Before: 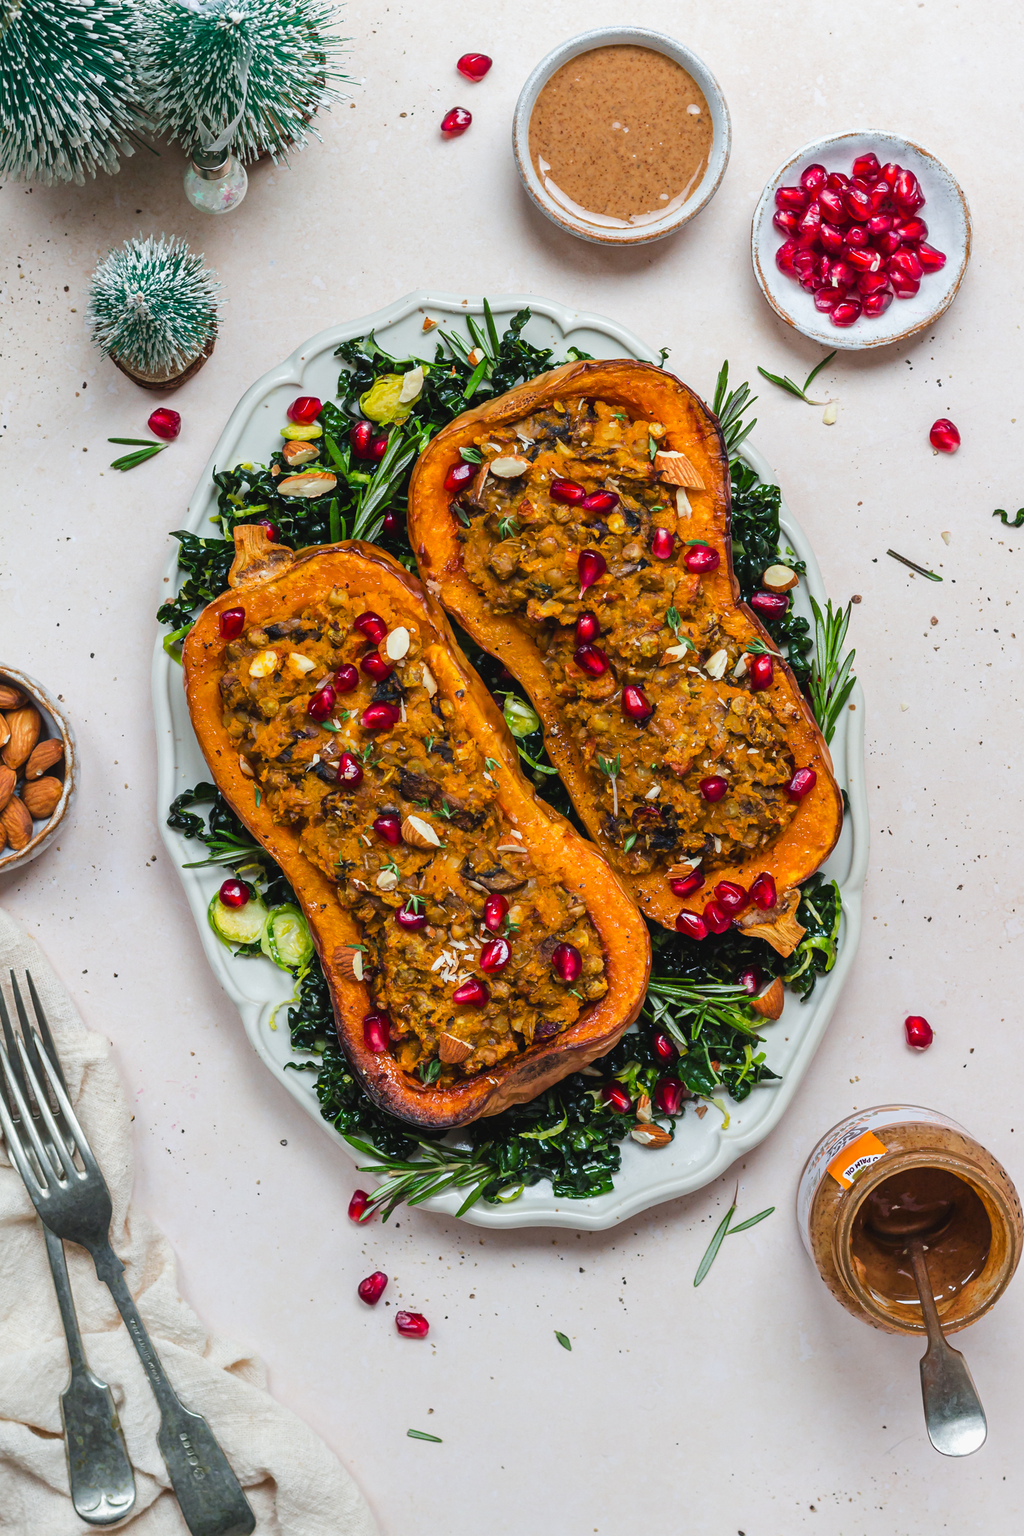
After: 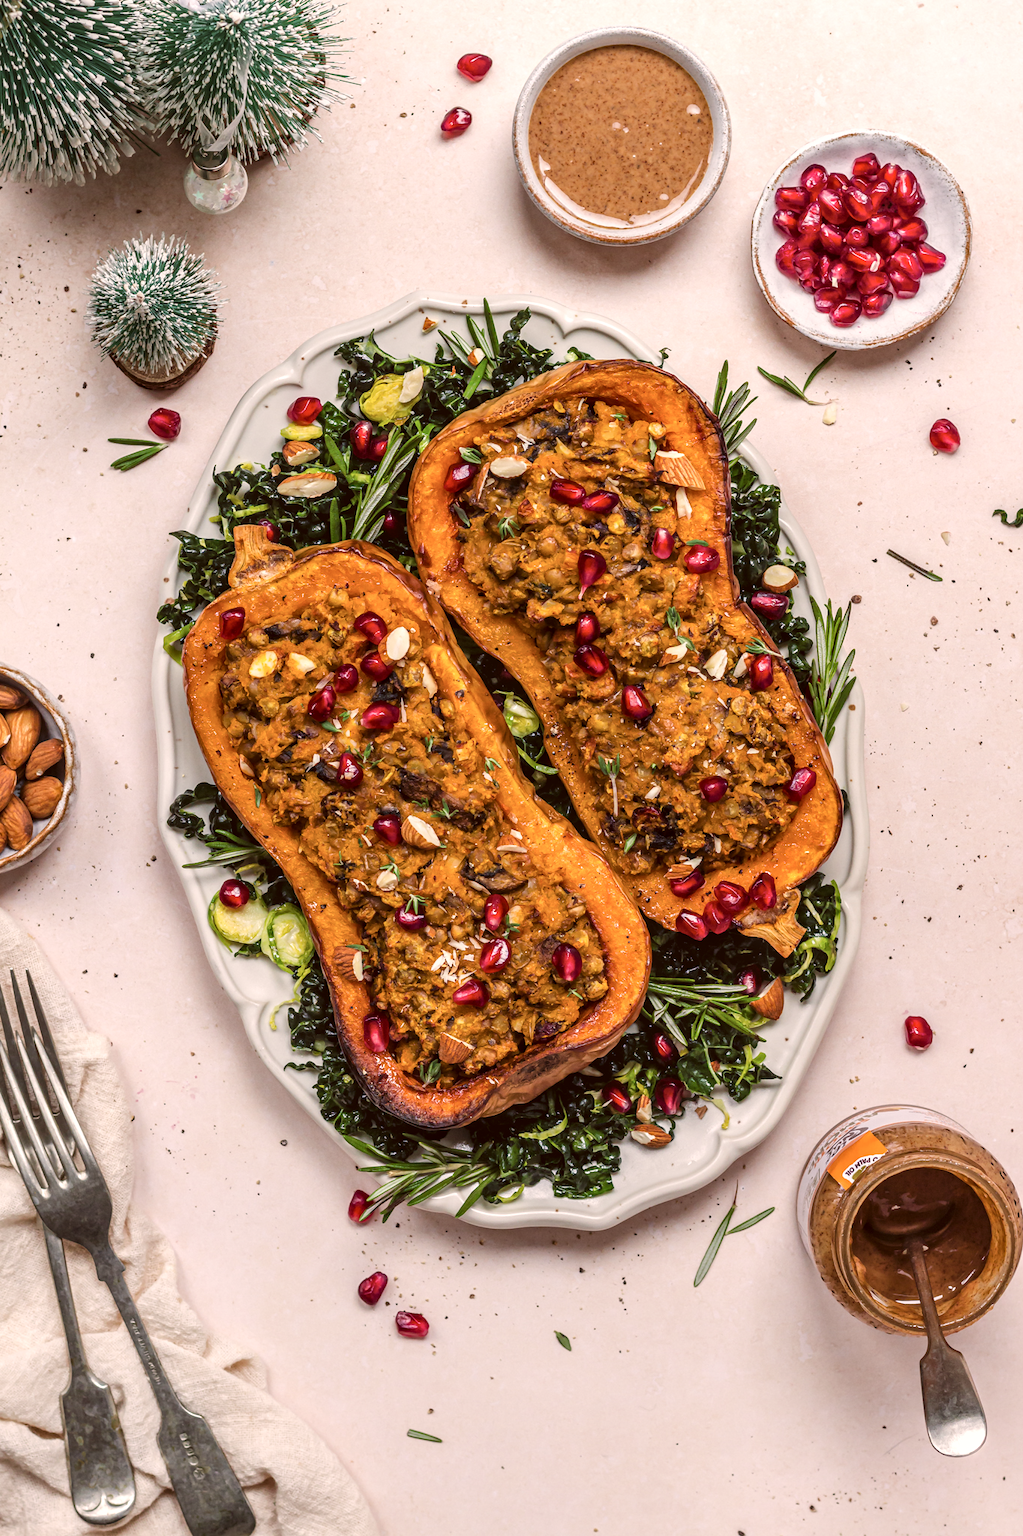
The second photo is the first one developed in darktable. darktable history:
local contrast: on, module defaults
color correction: highlights a* 10.24, highlights b* 9.79, shadows a* 8.45, shadows b* 8.23, saturation 0.772
exposure: black level correction 0.001, exposure 0.194 EV, compensate exposure bias true, compensate highlight preservation false
